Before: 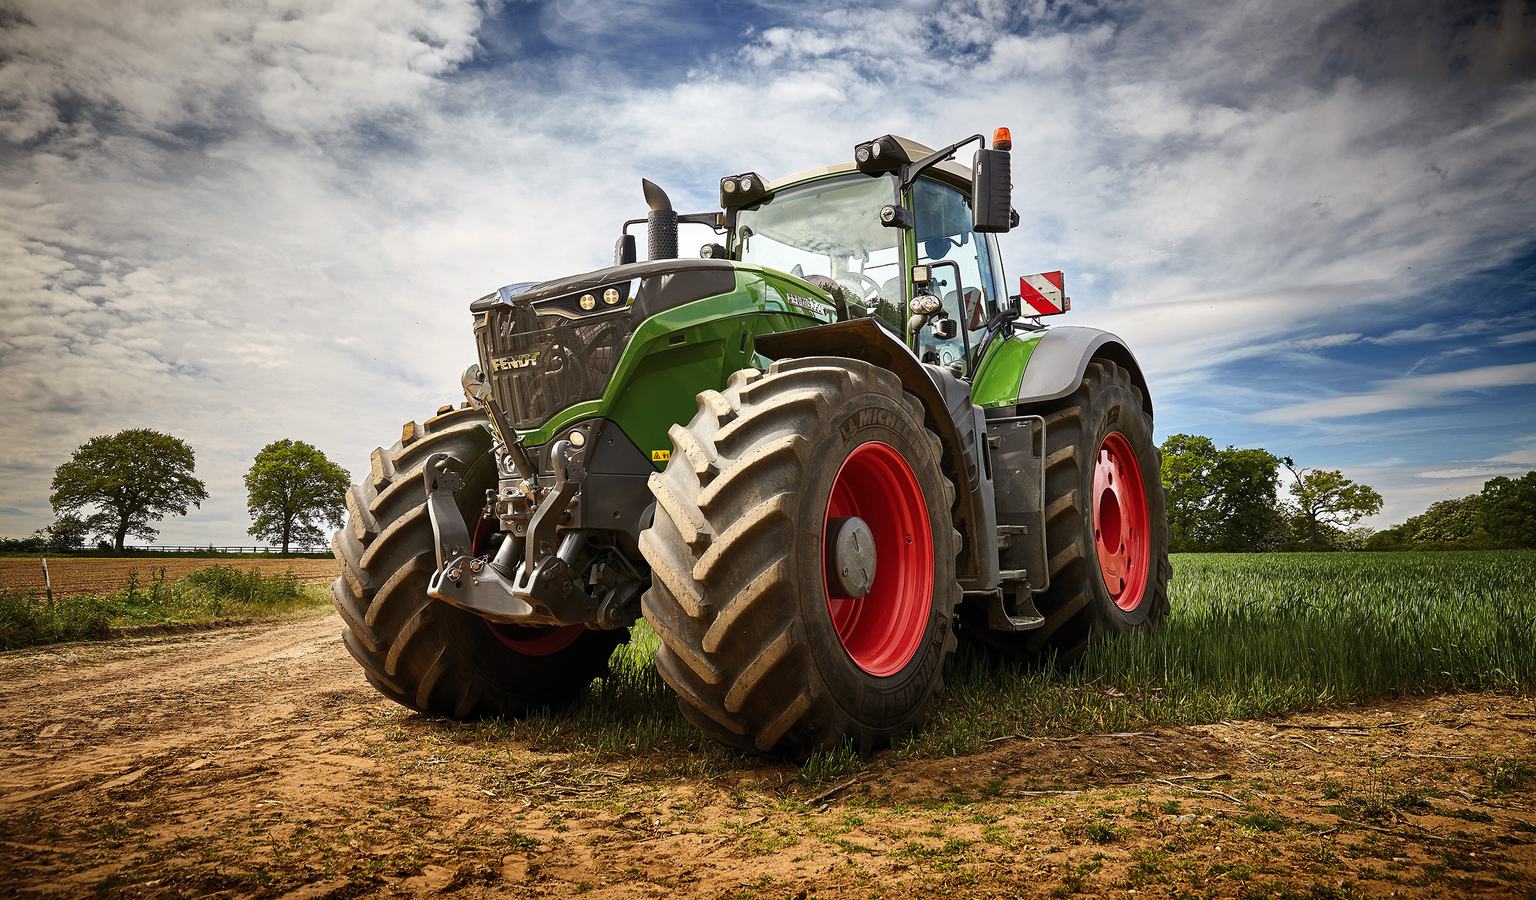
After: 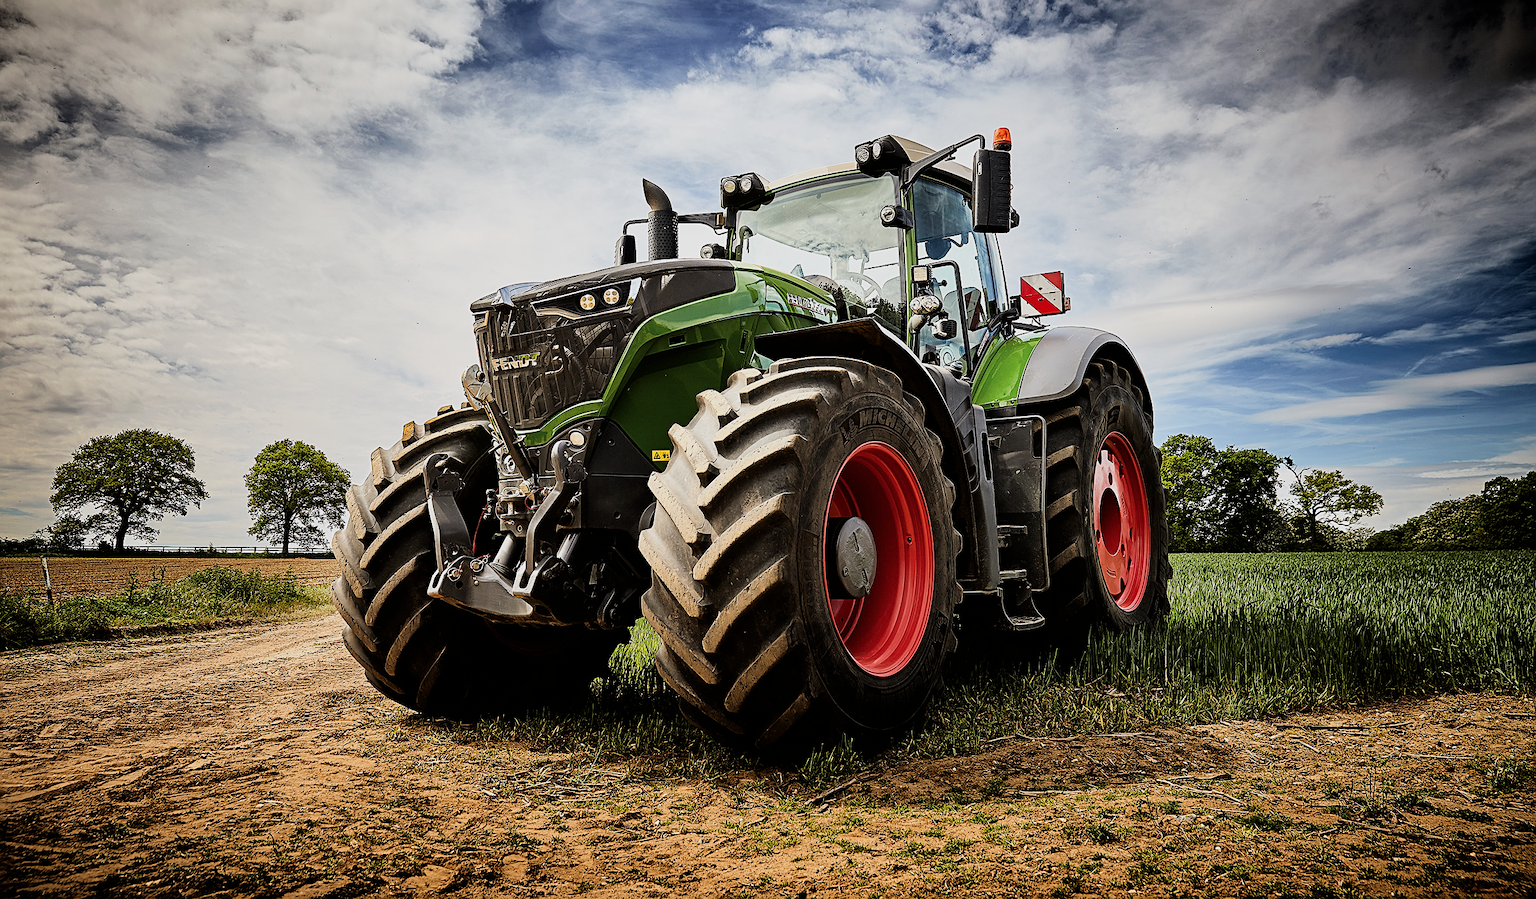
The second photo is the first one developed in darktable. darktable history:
sharpen: on, module defaults
tone equalizer: on, module defaults
filmic rgb: black relative exposure -5 EV, hardness 2.88, contrast 1.3, highlights saturation mix -30%
